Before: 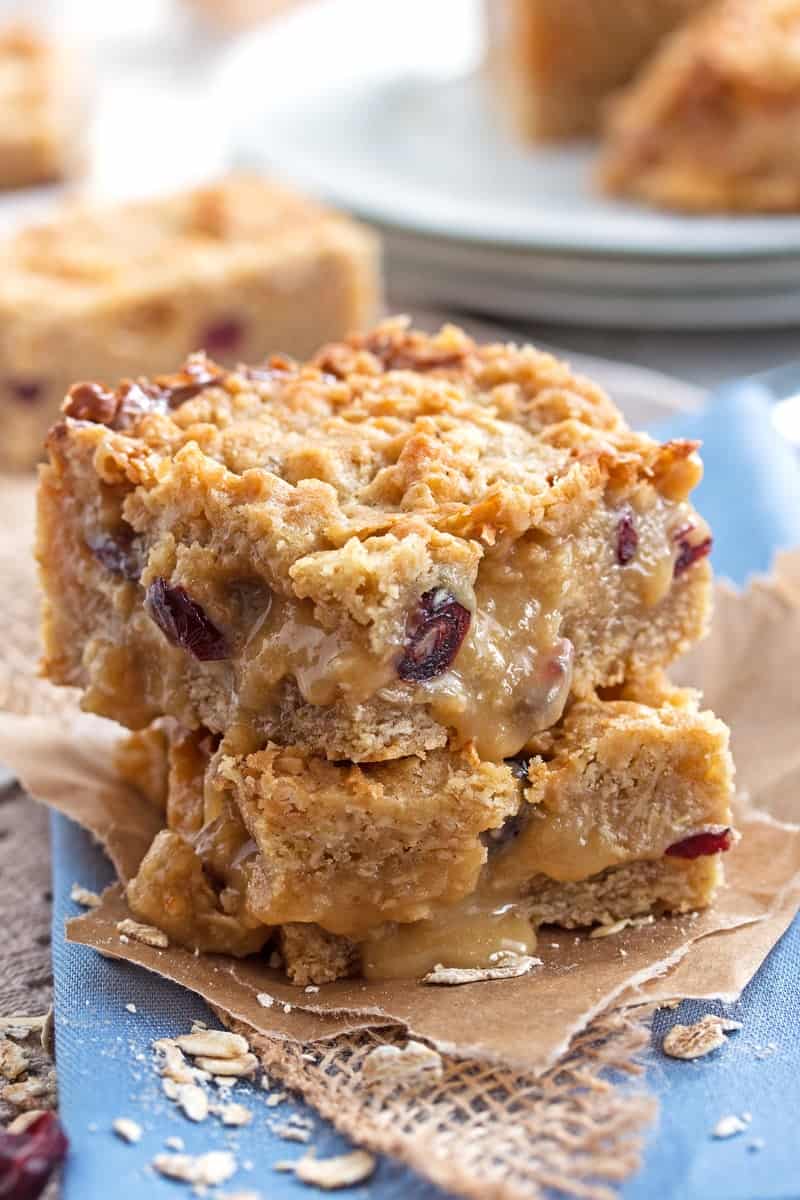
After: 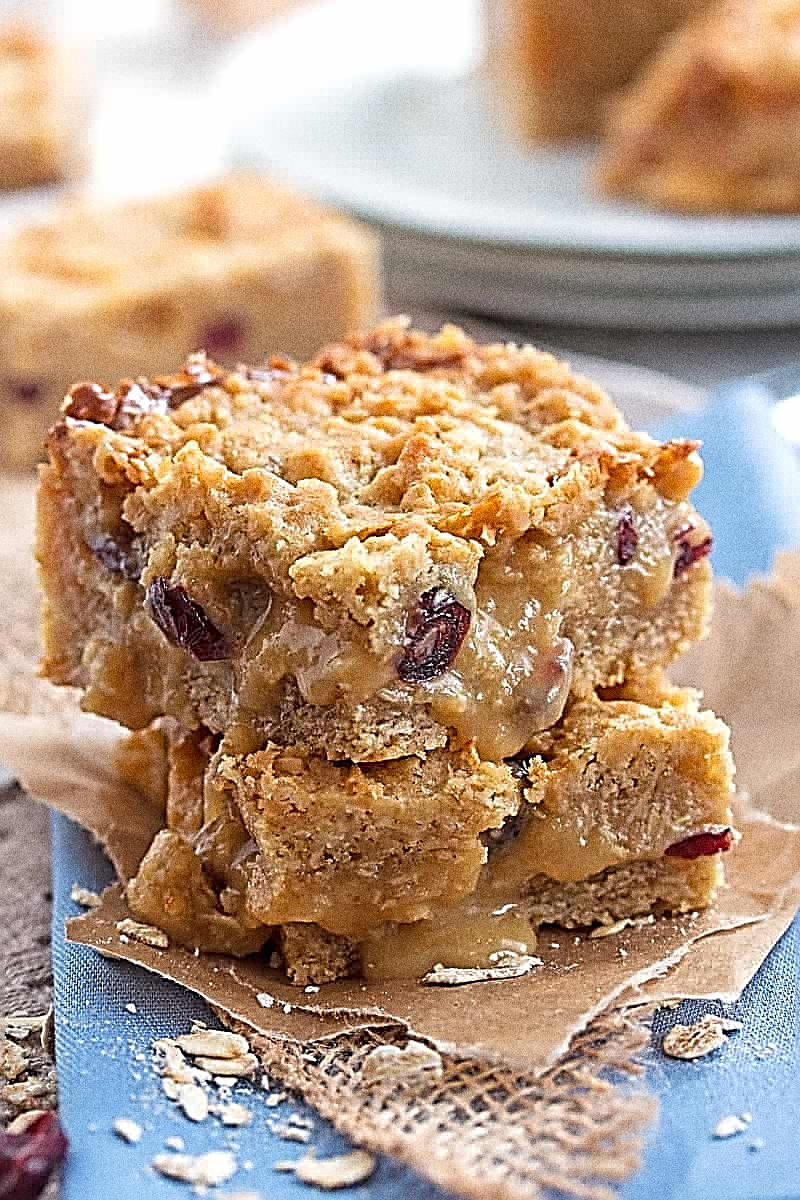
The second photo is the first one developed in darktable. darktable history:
sharpen: amount 2
grain: strength 49.07%
